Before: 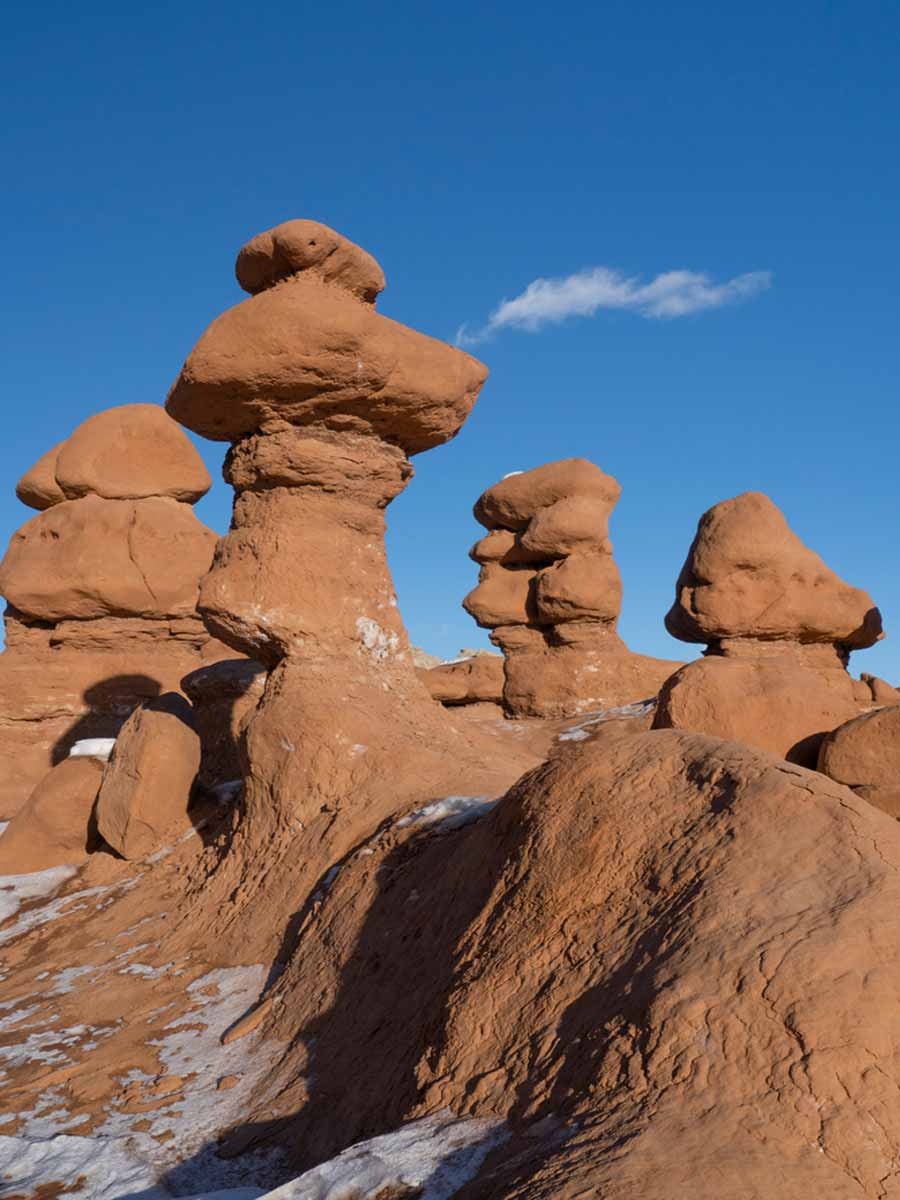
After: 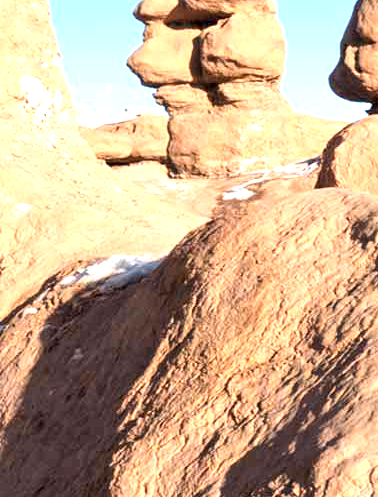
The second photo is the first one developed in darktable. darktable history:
contrast brightness saturation: contrast 0.112, saturation -0.159
crop: left 37.432%, top 45.138%, right 20.536%, bottom 13.395%
exposure: black level correction 0, exposure 1.996 EV, compensate highlight preservation false
local contrast: highlights 106%, shadows 97%, detail 119%, midtone range 0.2
